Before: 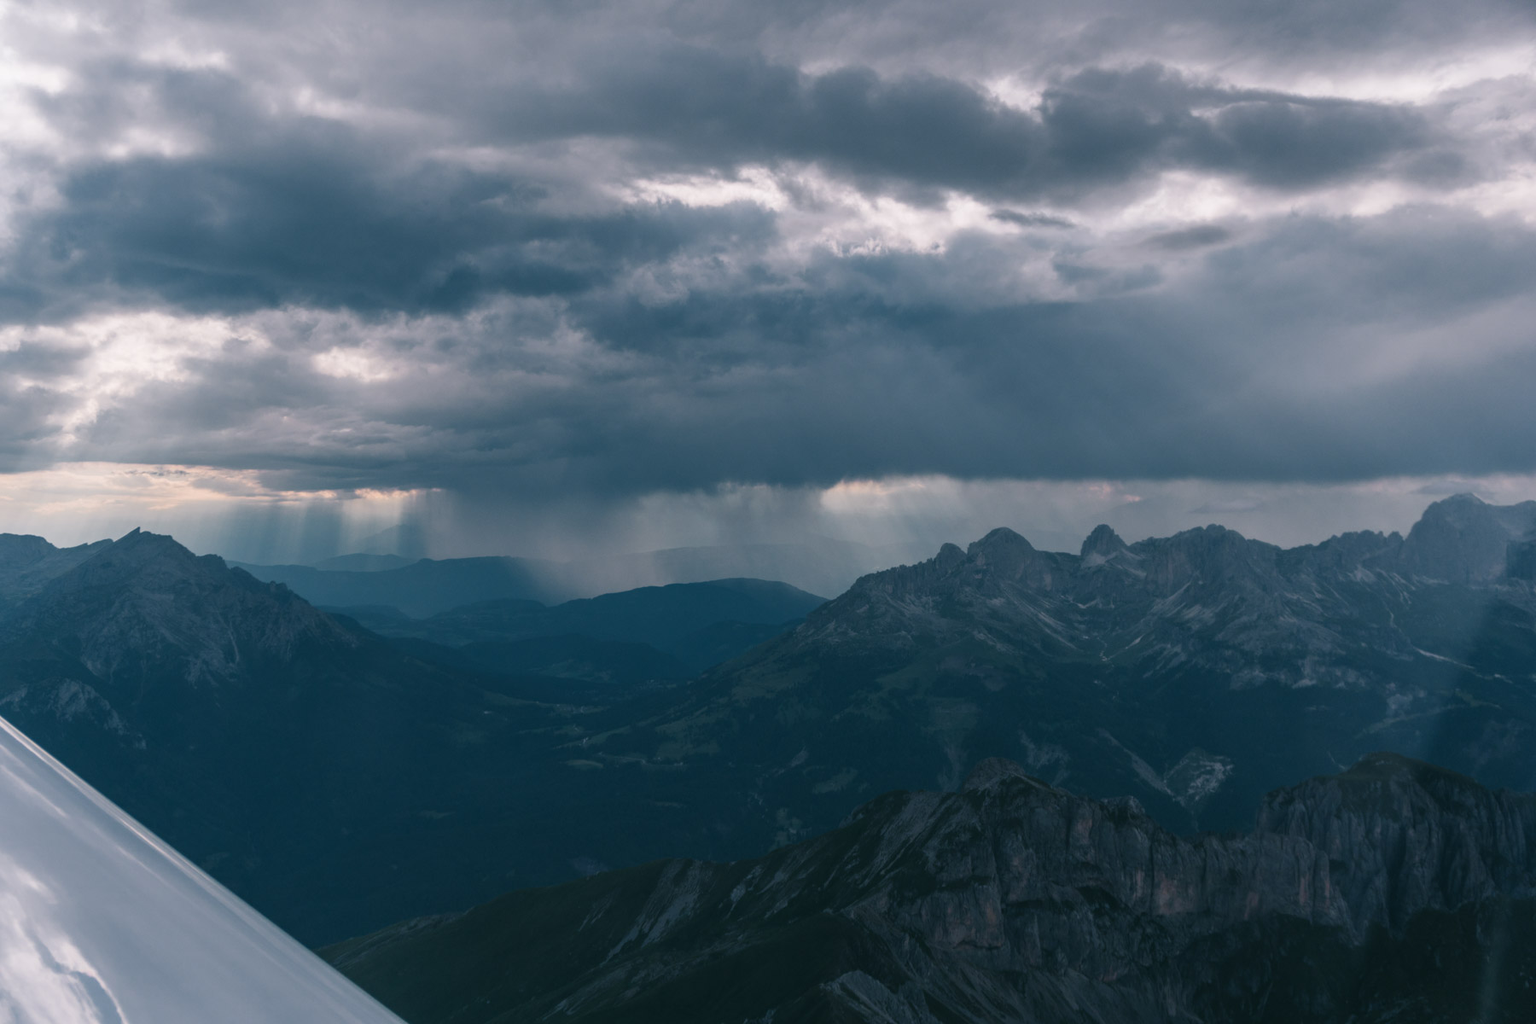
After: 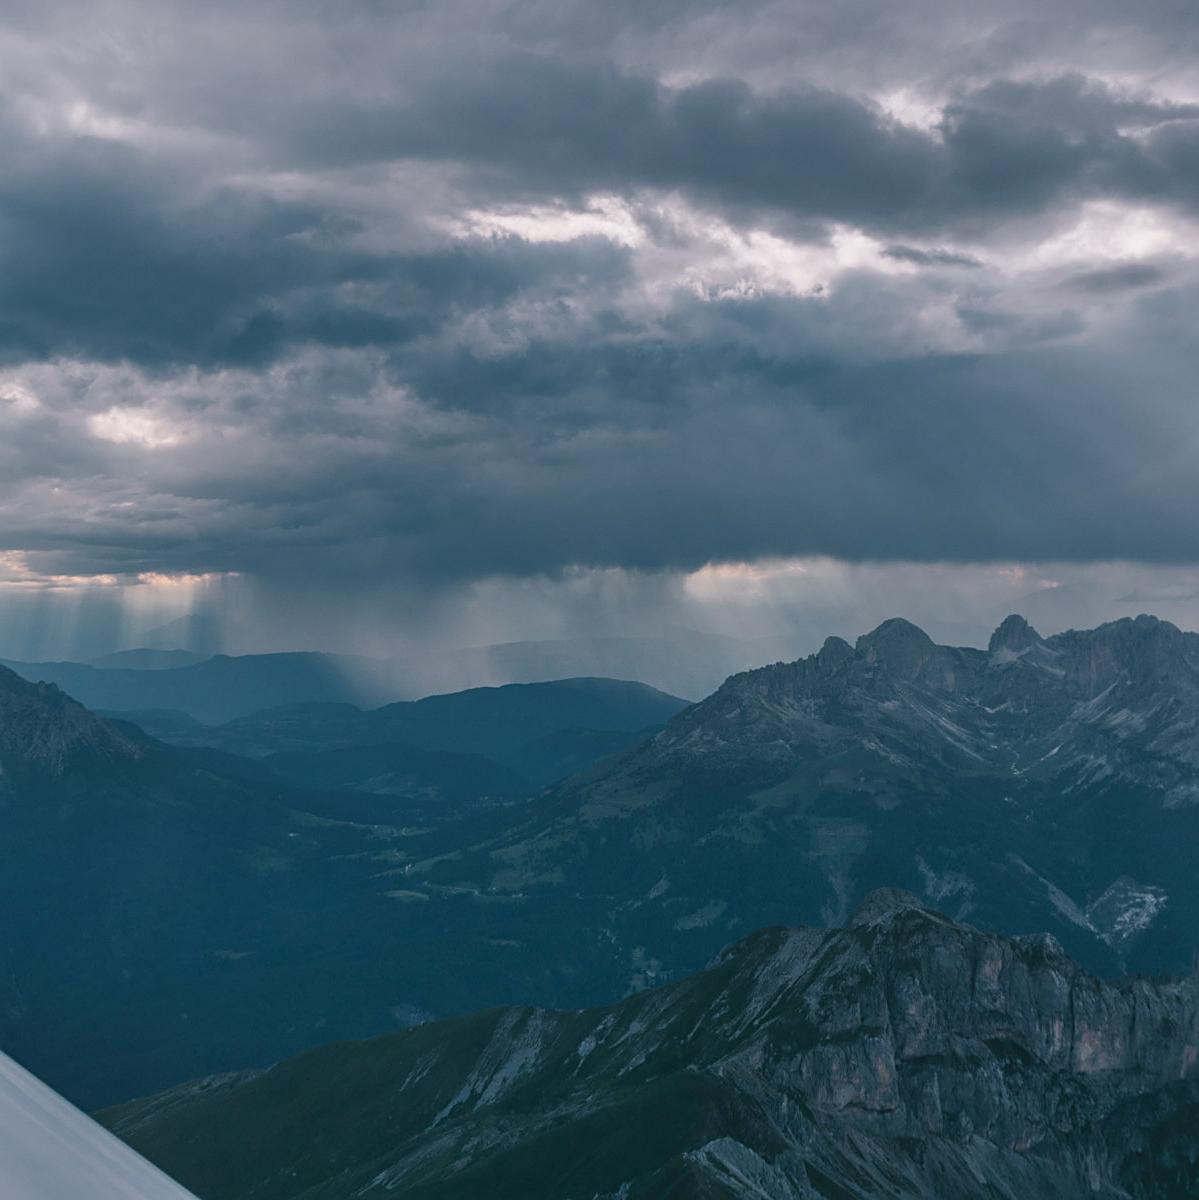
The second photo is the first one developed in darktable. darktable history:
crop and rotate: left 15.446%, right 17.94%
shadows and highlights: white point adjustment 0.927, soften with gaussian
sharpen: on, module defaults
local contrast: mode bilateral grid, contrast 100, coarseness 99, detail 89%, midtone range 0.2
